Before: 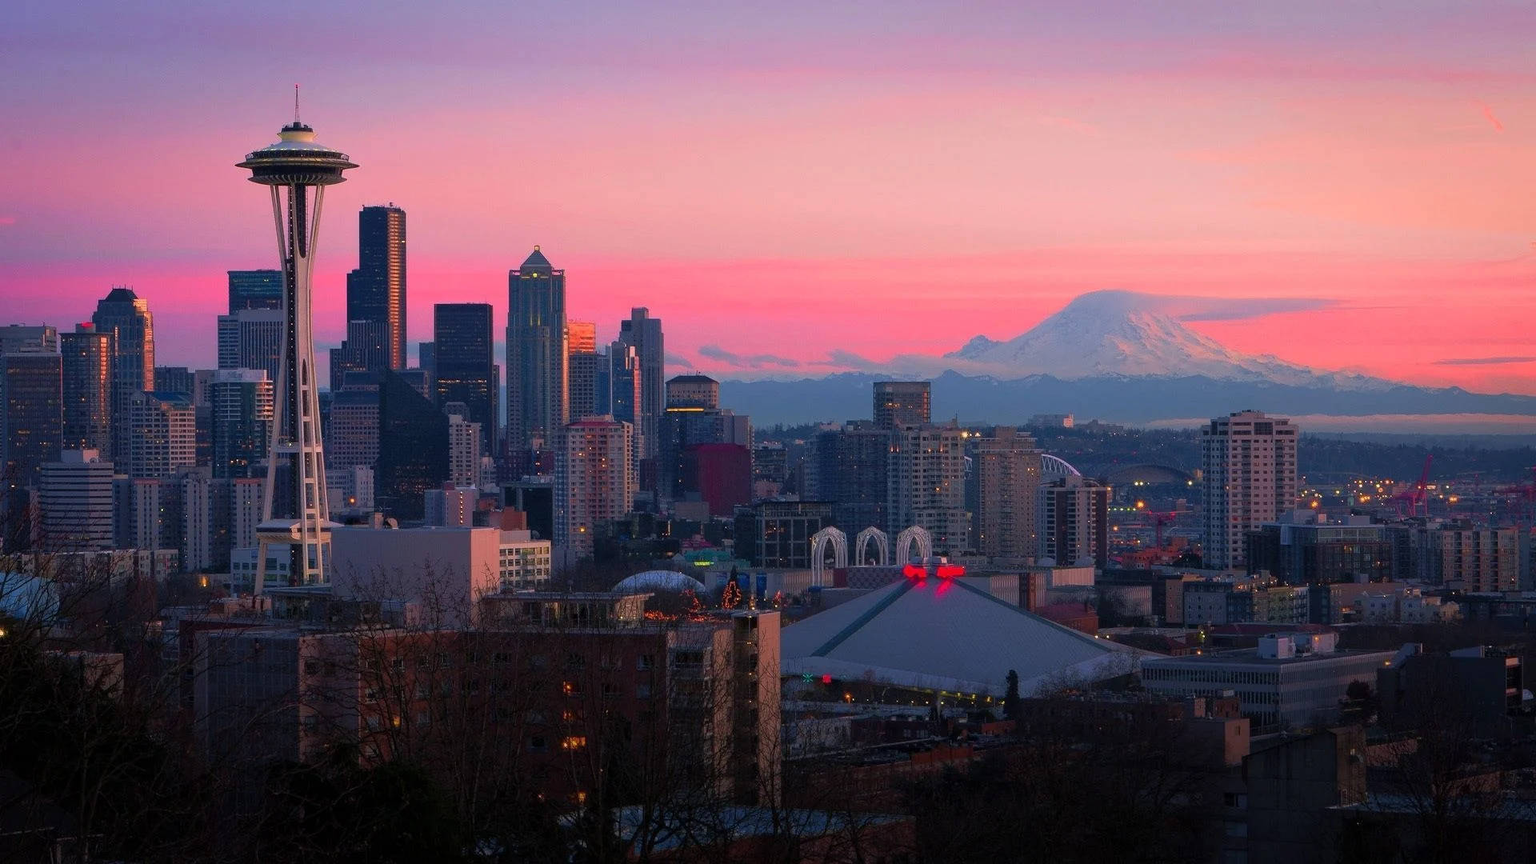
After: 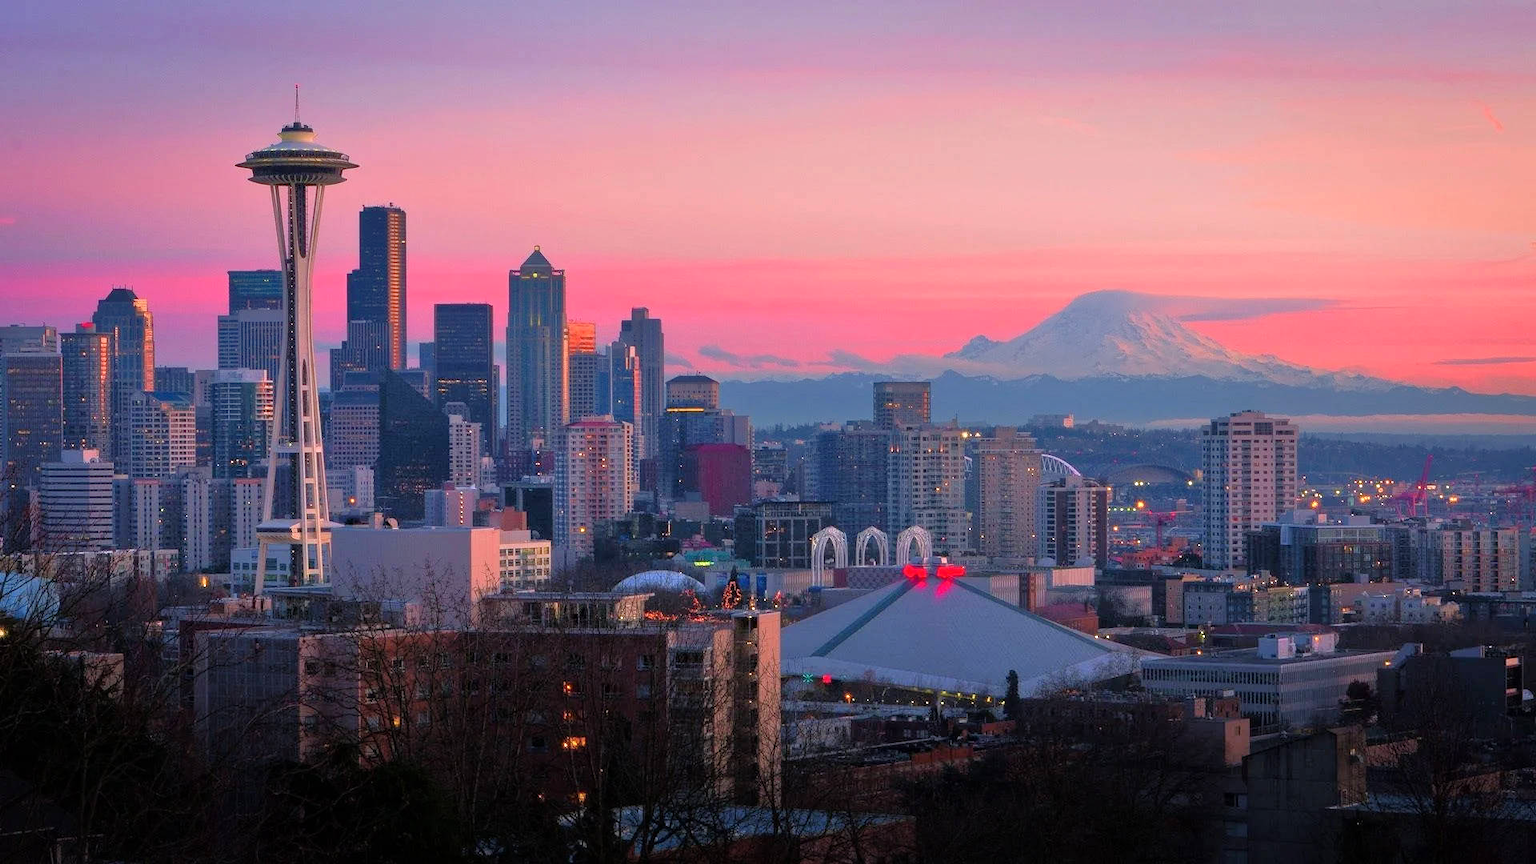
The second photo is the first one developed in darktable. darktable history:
tone equalizer: -7 EV 0.156 EV, -6 EV 0.622 EV, -5 EV 1.11 EV, -4 EV 1.29 EV, -3 EV 1.17 EV, -2 EV 0.6 EV, -1 EV 0.165 EV
